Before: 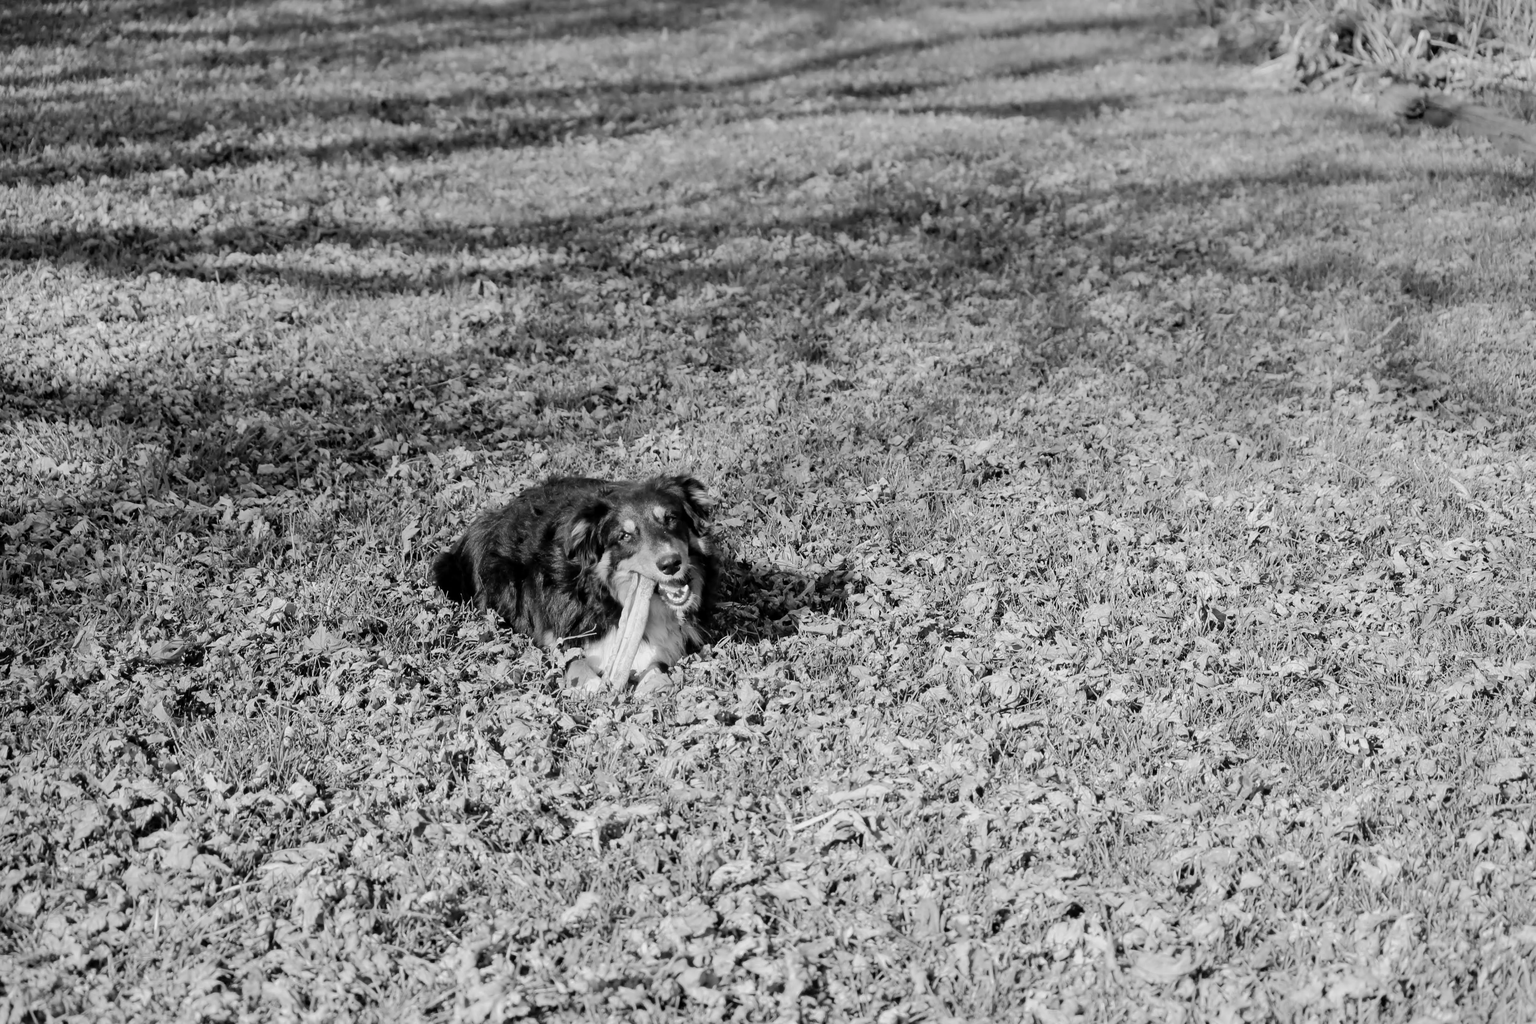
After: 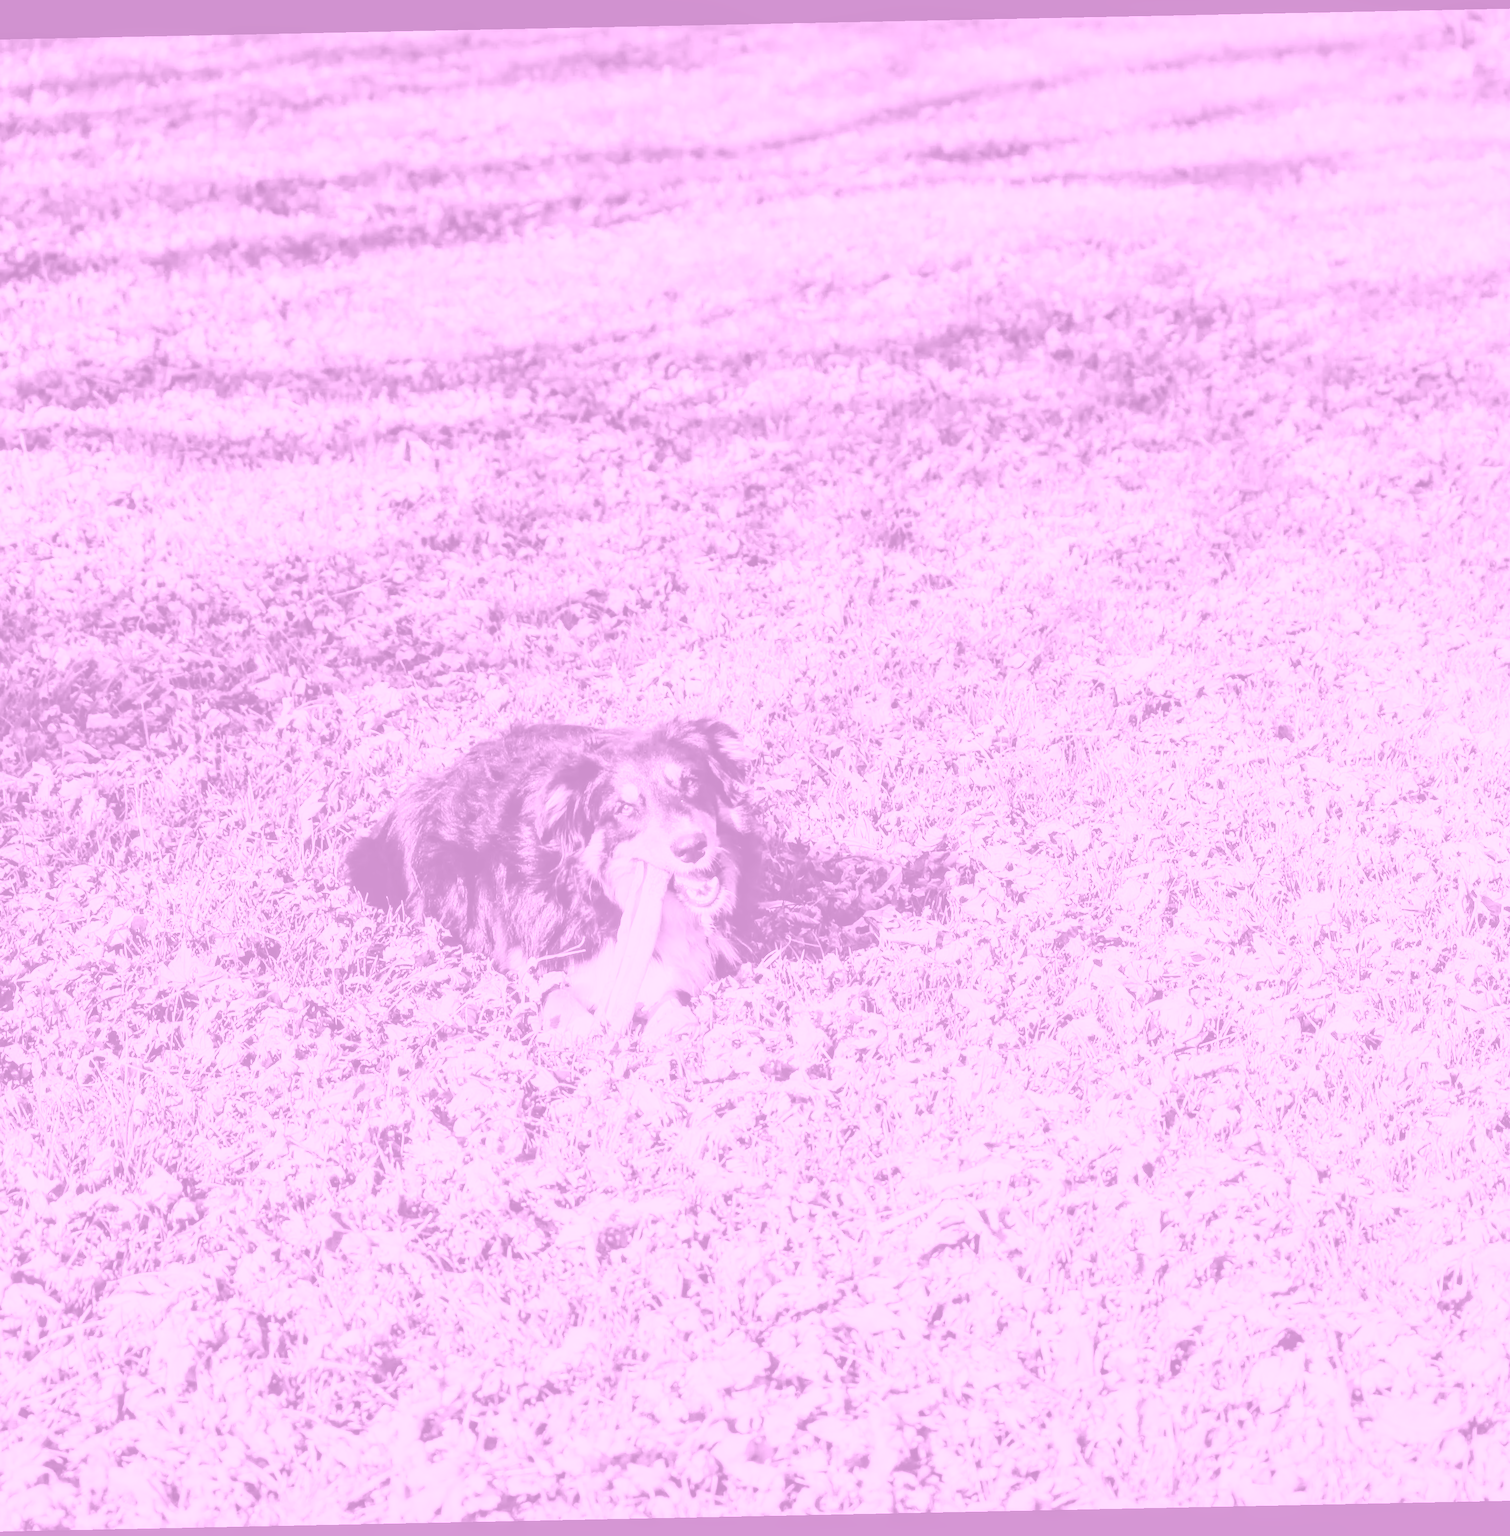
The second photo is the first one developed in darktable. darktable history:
rotate and perspective: rotation -1.17°, automatic cropping off
local contrast: detail 130%
base curve: curves: ch0 [(0, 0) (0.028, 0.03) (0.121, 0.232) (0.46, 0.748) (0.859, 0.968) (1, 1)]
crop and rotate: left 13.342%, right 19.991%
colorize: hue 331.2°, saturation 75%, source mix 30.28%, lightness 70.52%, version 1
